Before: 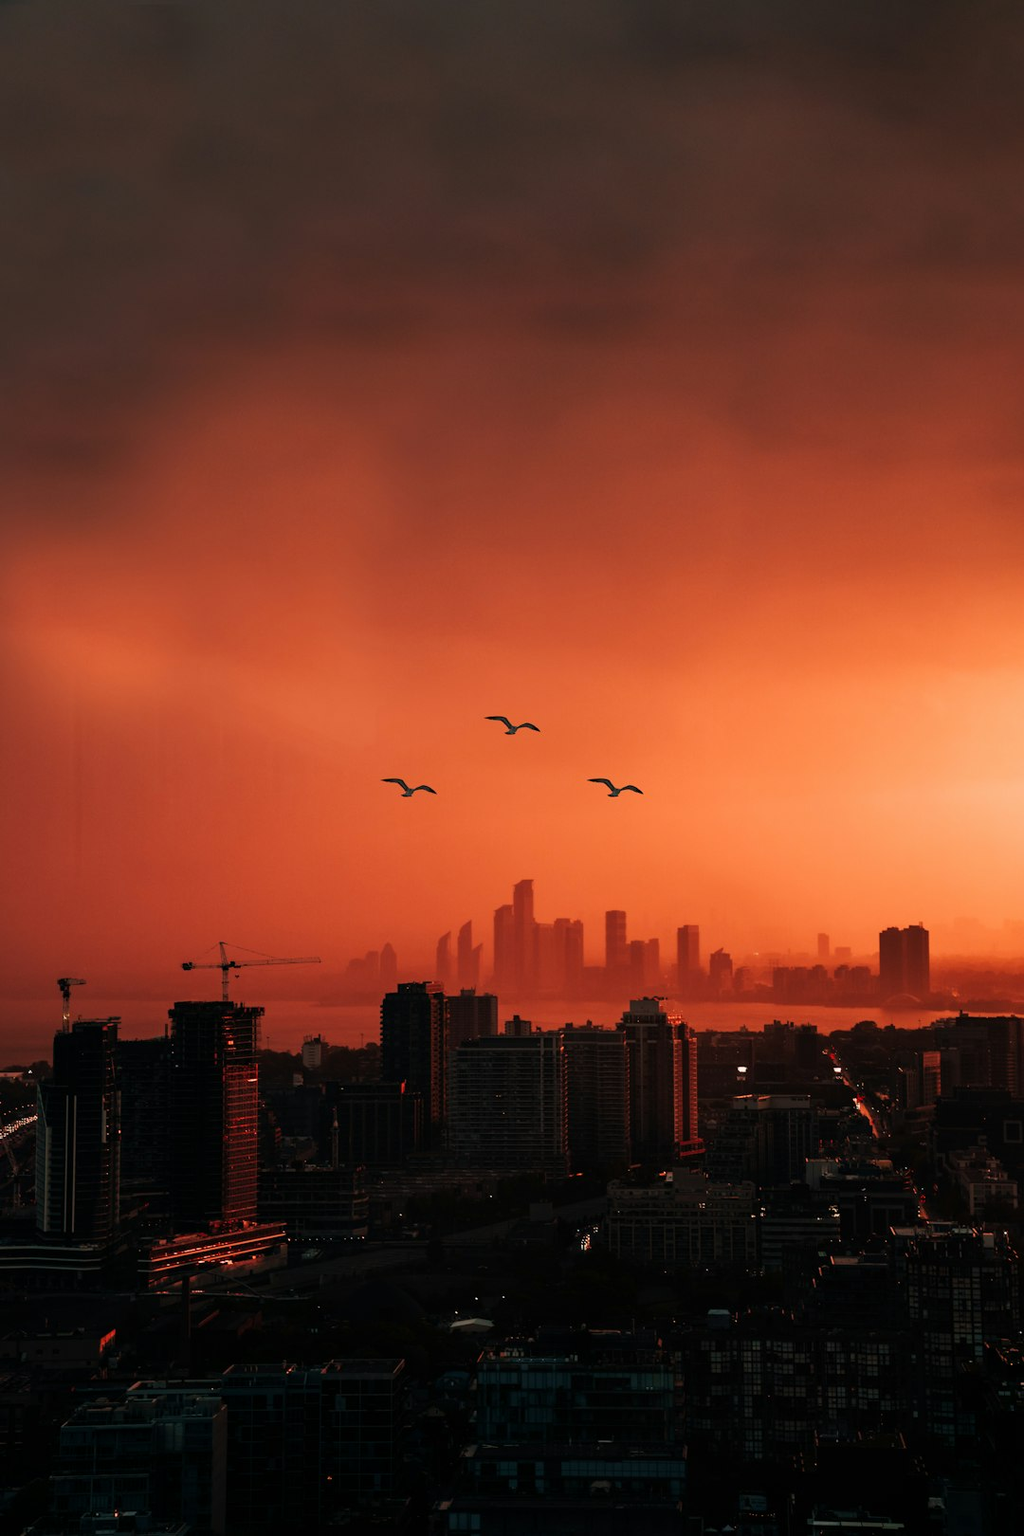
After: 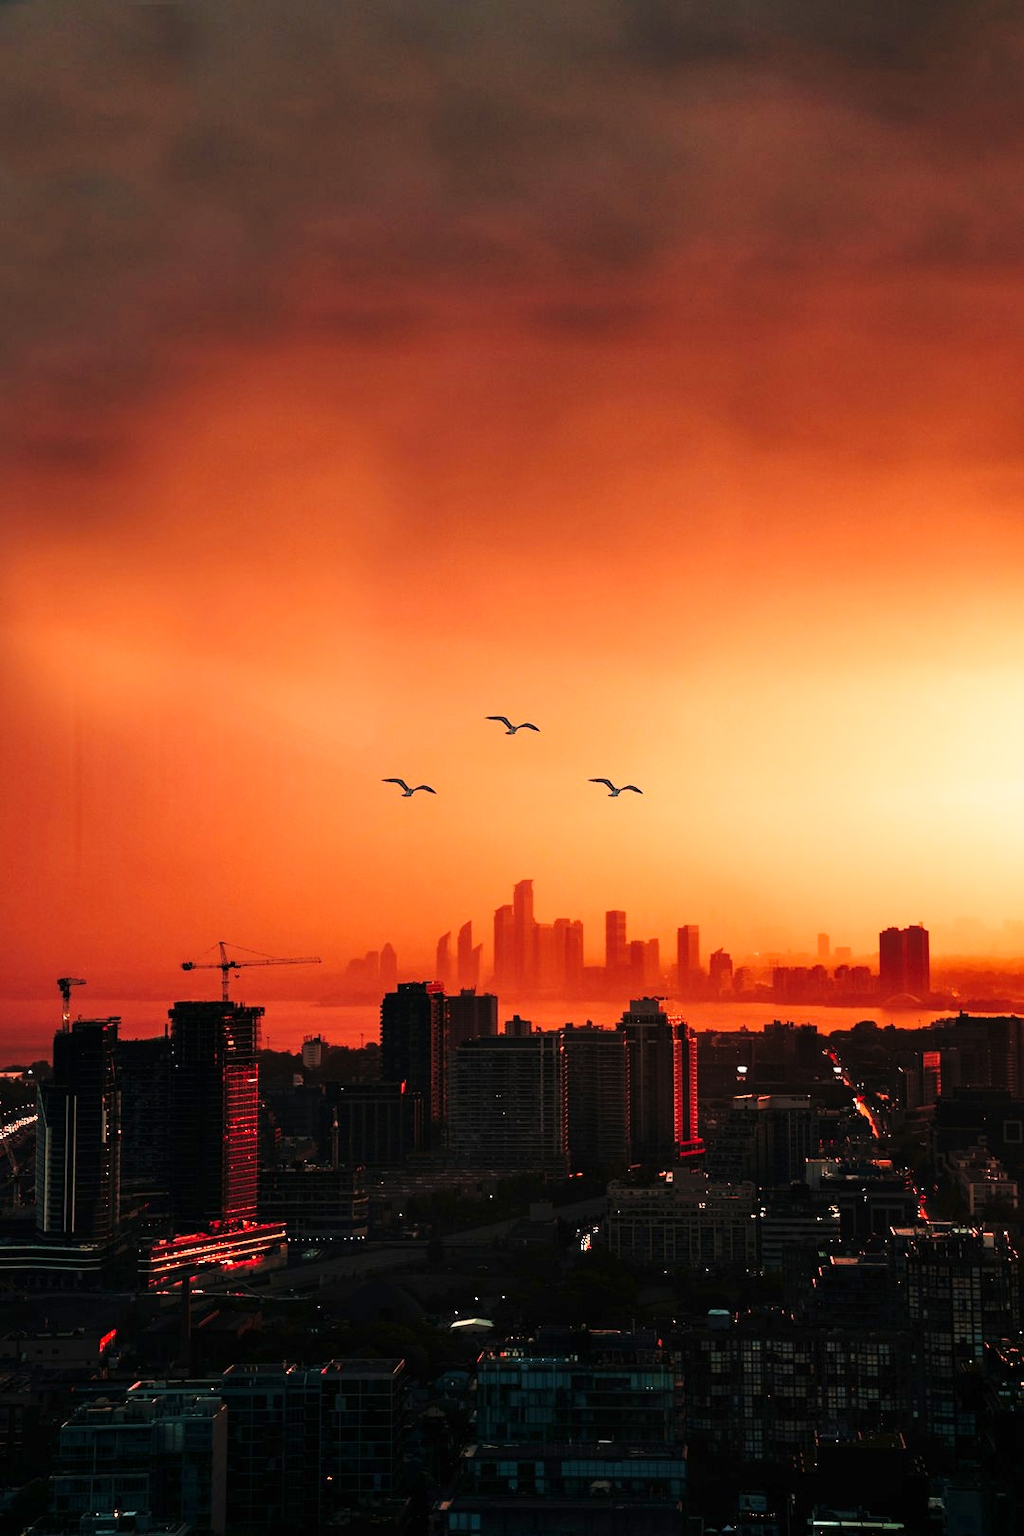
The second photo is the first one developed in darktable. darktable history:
base curve: curves: ch0 [(0, 0) (0.028, 0.03) (0.121, 0.232) (0.46, 0.748) (0.859, 0.968) (1, 1)], preserve colors none
shadows and highlights: highlights 70.7, soften with gaussian
